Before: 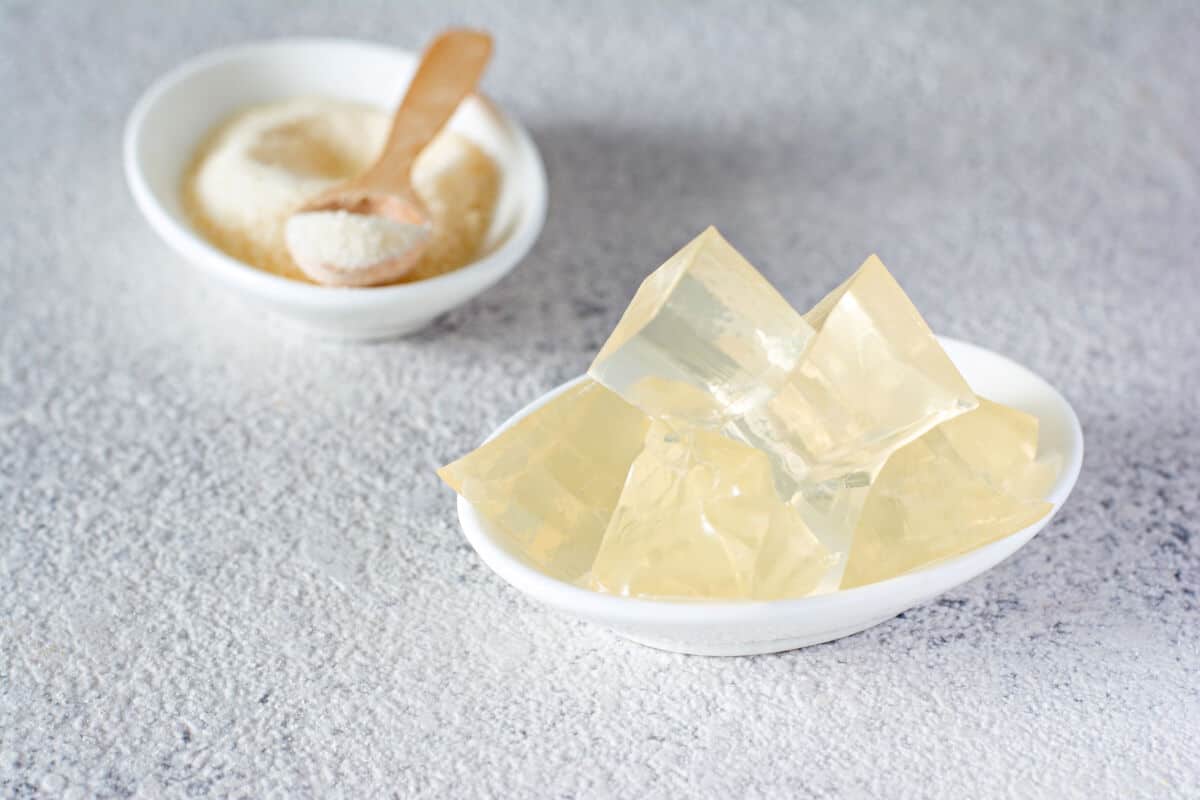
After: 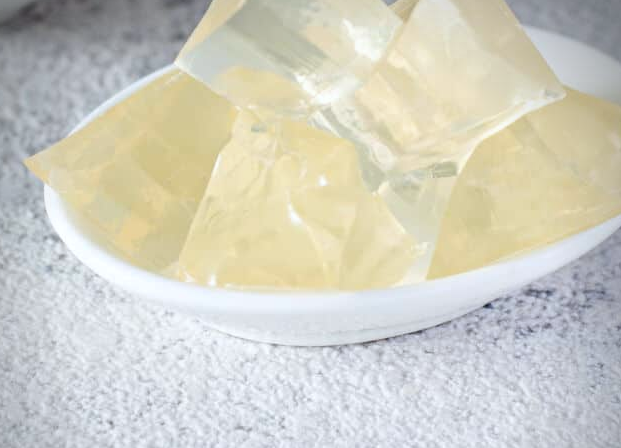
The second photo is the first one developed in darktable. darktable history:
crop: left 34.479%, top 38.822%, right 13.718%, bottom 5.172%
white balance: red 0.982, blue 1.018
vignetting: brightness -0.629, saturation -0.007, center (-0.028, 0.239)
